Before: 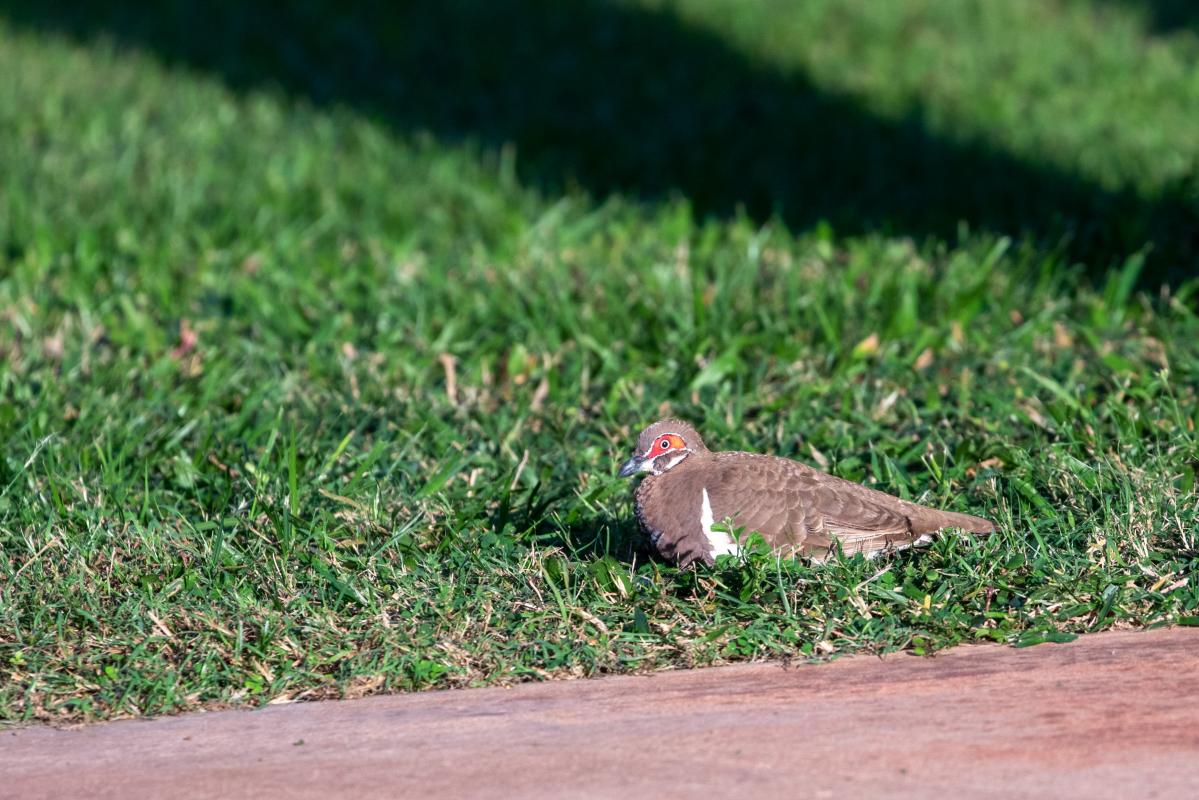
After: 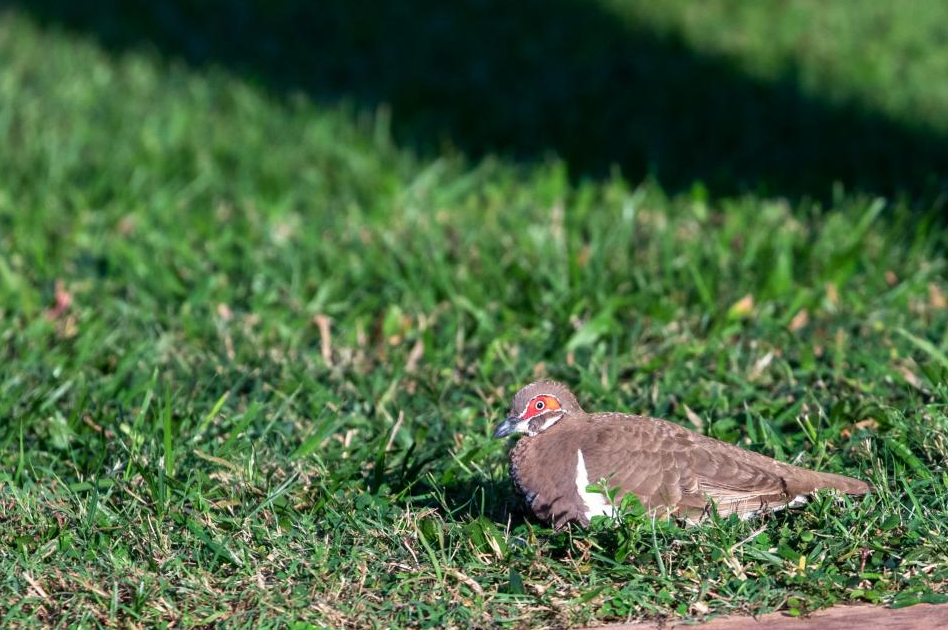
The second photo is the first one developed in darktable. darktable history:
crop and rotate: left 10.436%, top 5.038%, right 10.446%, bottom 16.196%
